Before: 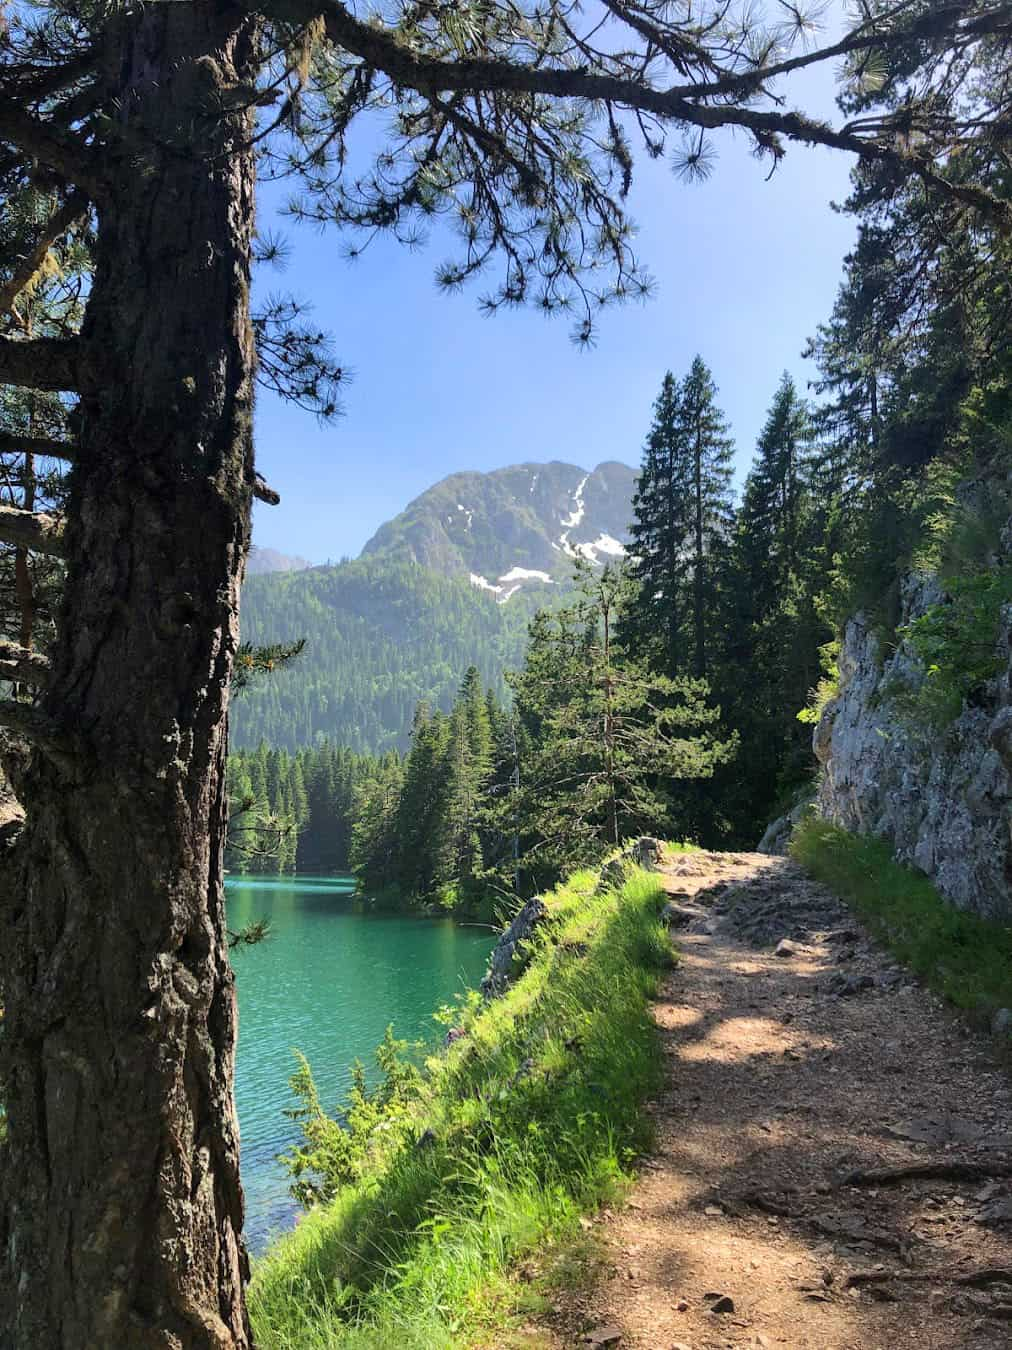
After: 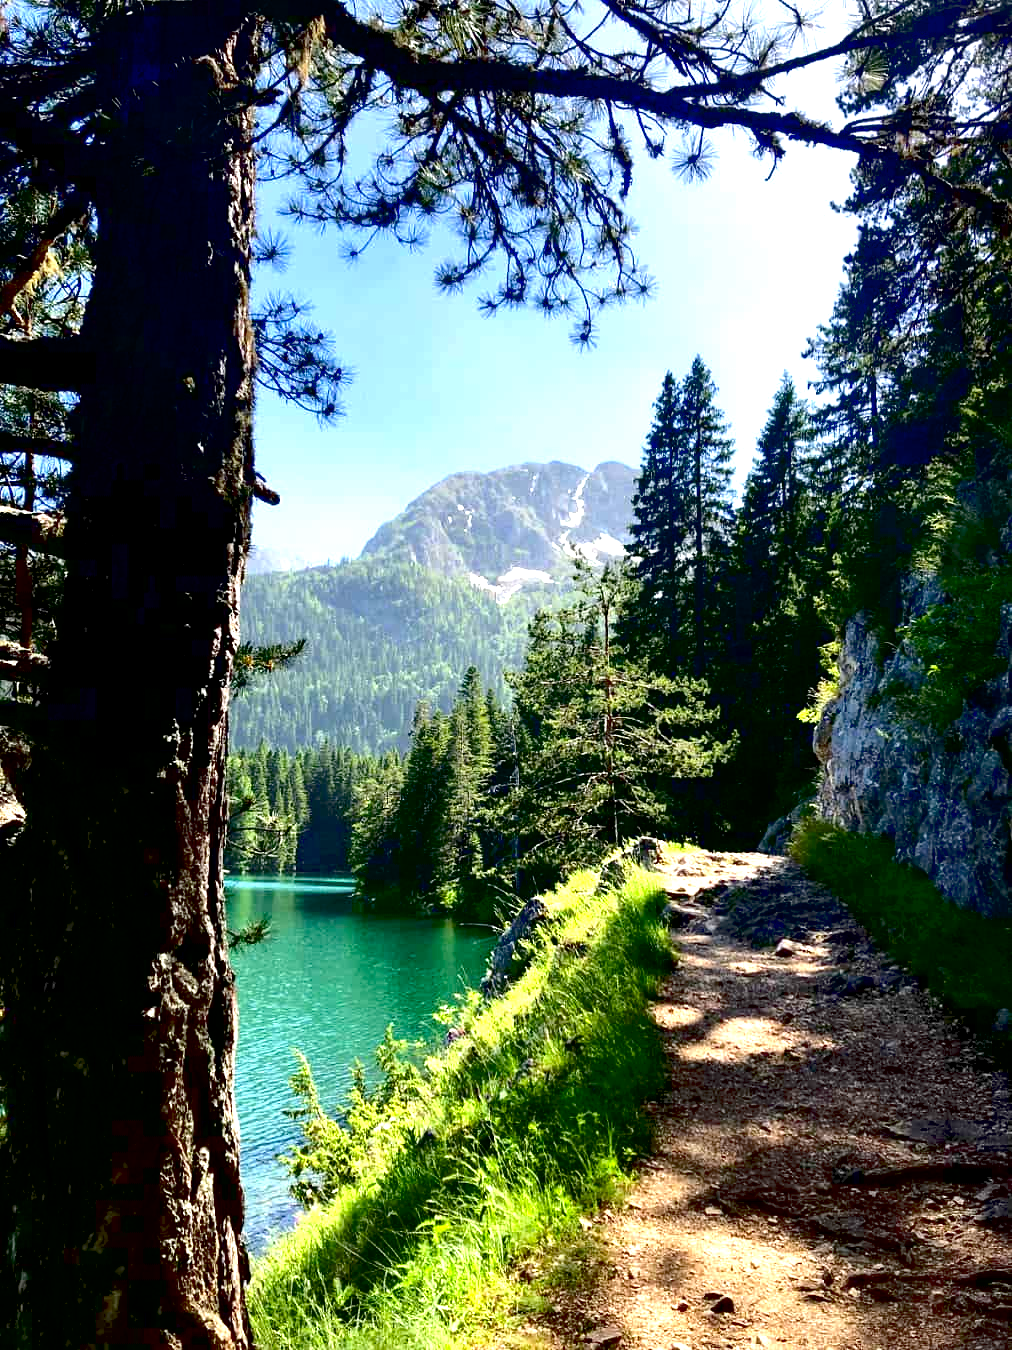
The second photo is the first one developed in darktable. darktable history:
exposure: black level correction 0.035, exposure 0.908 EV, compensate highlight preservation false
tone curve: curves: ch0 [(0, 0) (0.003, 0.002) (0.011, 0.007) (0.025, 0.015) (0.044, 0.026) (0.069, 0.041) (0.1, 0.059) (0.136, 0.08) (0.177, 0.105) (0.224, 0.132) (0.277, 0.163) (0.335, 0.198) (0.399, 0.253) (0.468, 0.341) (0.543, 0.435) (0.623, 0.532) (0.709, 0.635) (0.801, 0.745) (0.898, 0.873) (1, 1)], color space Lab, independent channels, preserve colors none
